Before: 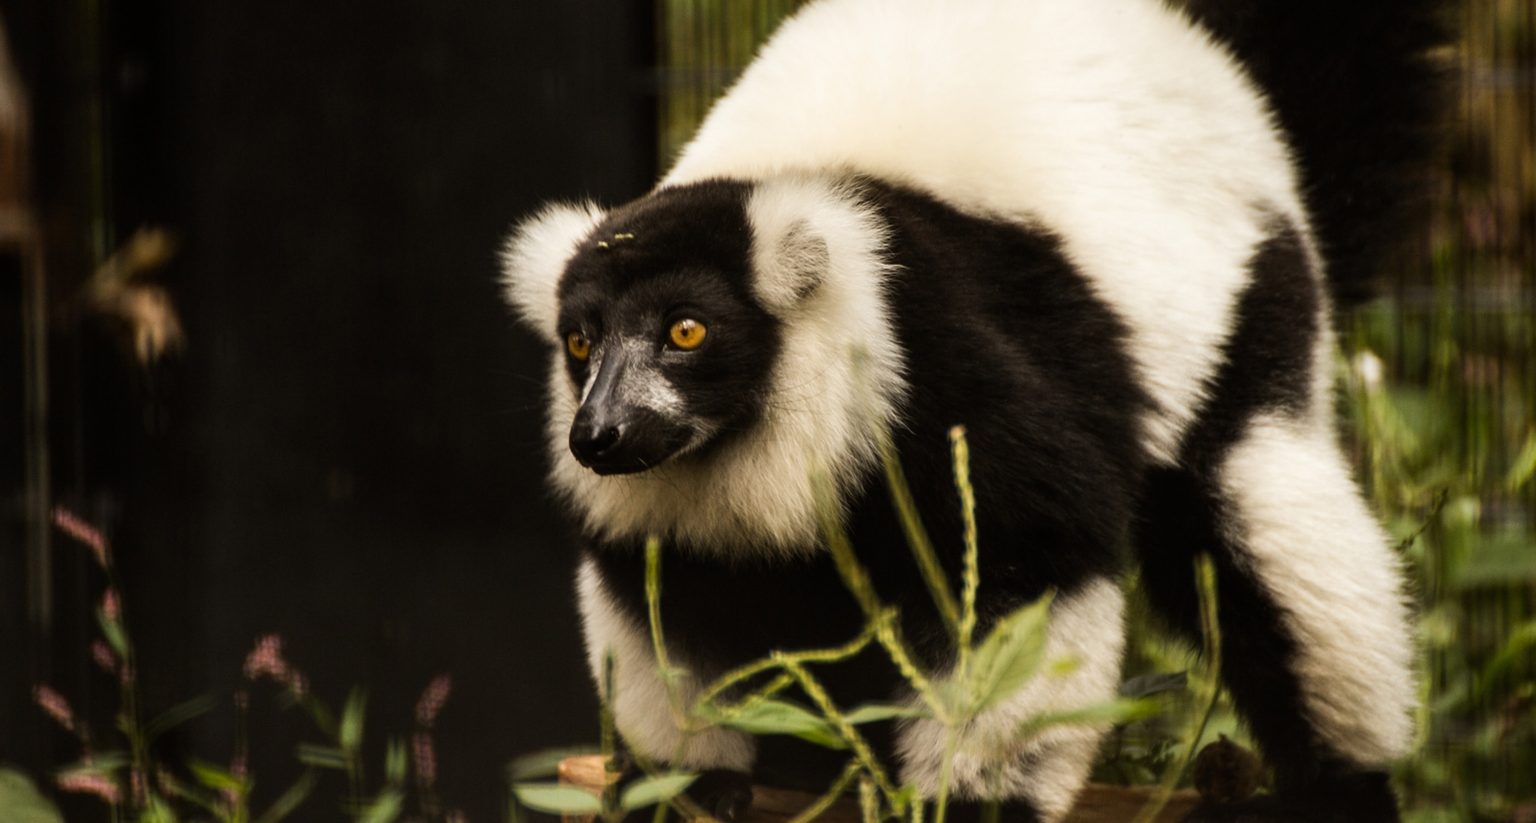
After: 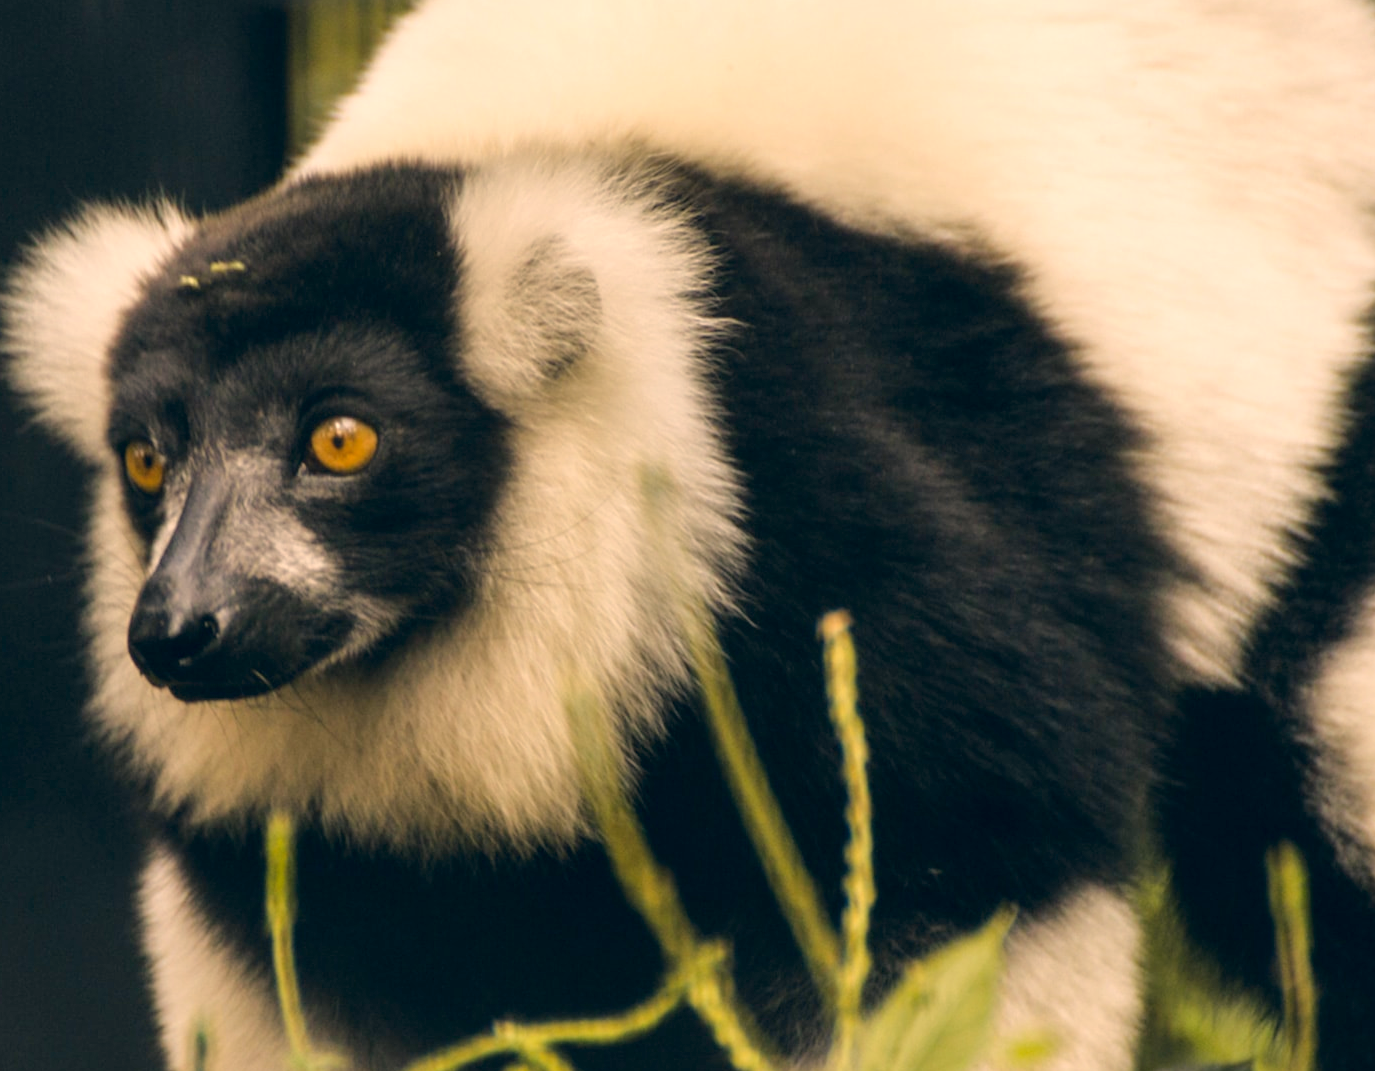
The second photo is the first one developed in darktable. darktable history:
crop: left 32.512%, top 10.965%, right 18.349%, bottom 17.592%
color correction: highlights a* 10.31, highlights b* 14.48, shadows a* -9.57, shadows b* -14.98
tone equalizer: -7 EV 0.163 EV, -6 EV 0.6 EV, -5 EV 1.16 EV, -4 EV 1.36 EV, -3 EV 1.12 EV, -2 EV 0.6 EV, -1 EV 0.163 EV, smoothing diameter 24.78%, edges refinement/feathering 14.81, preserve details guided filter
